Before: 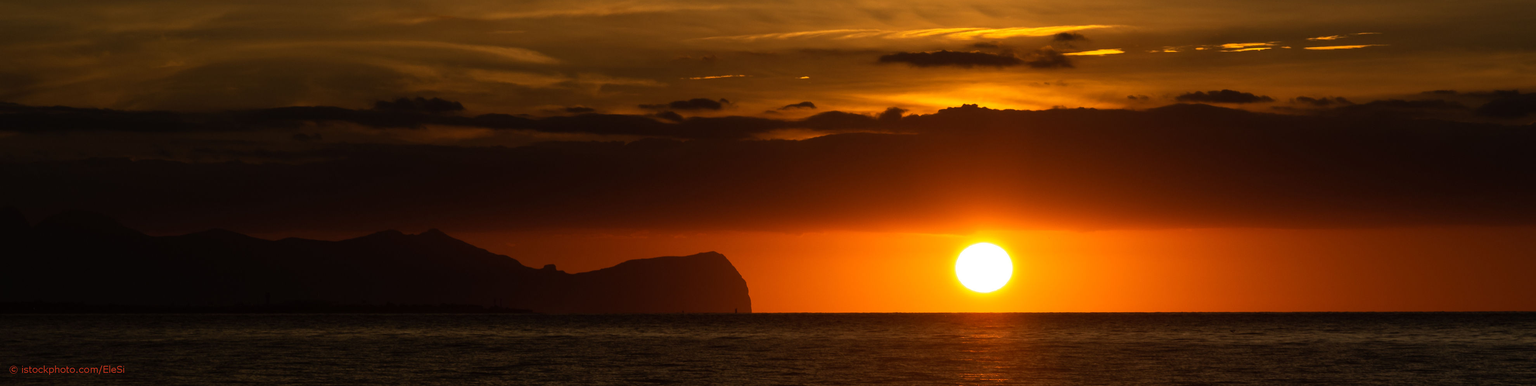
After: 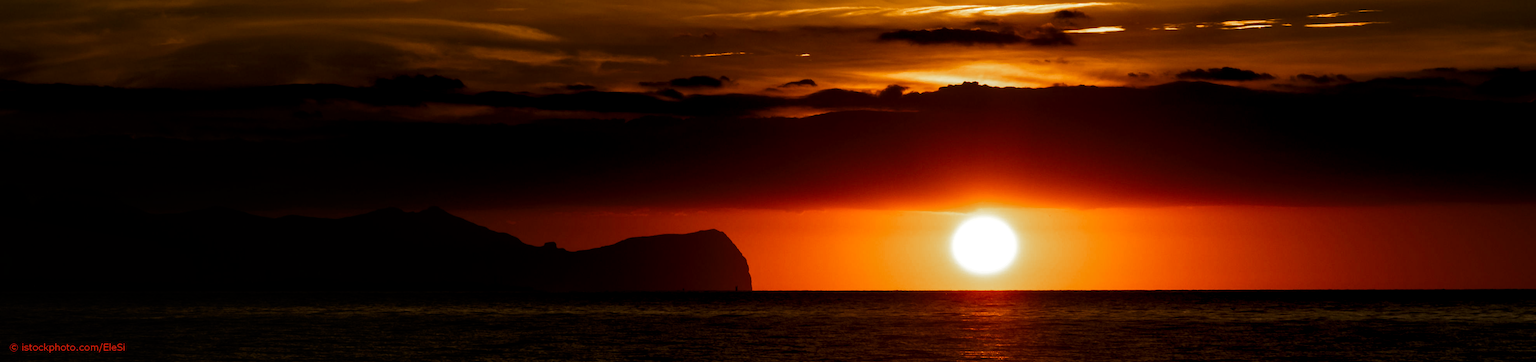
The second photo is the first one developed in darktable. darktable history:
filmic rgb: black relative exposure -7.98 EV, white relative exposure 2.36 EV, hardness 6.52, preserve chrominance no, color science v5 (2021), contrast in shadows safe, contrast in highlights safe
exposure: exposure 0.203 EV, compensate exposure bias true, compensate highlight preservation false
contrast brightness saturation: brightness -0.091
local contrast: highlights 85%, shadows 82%
crop and rotate: top 6.073%
